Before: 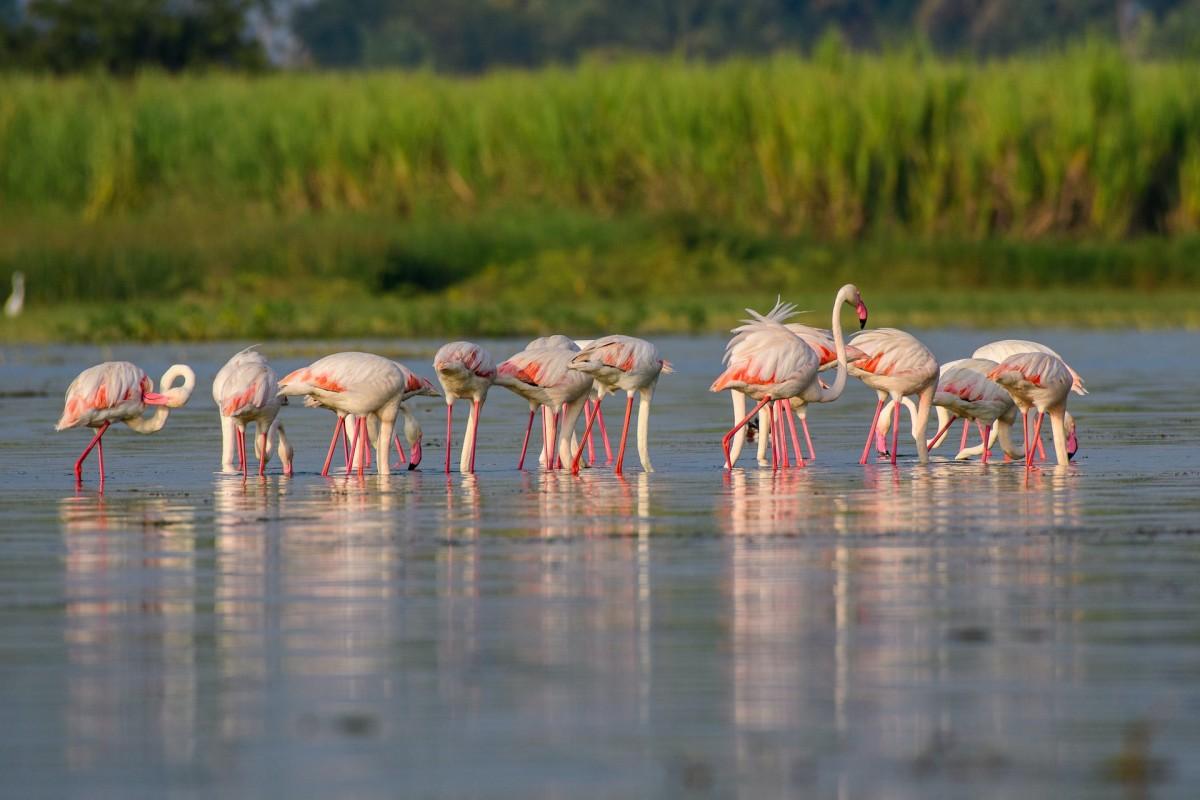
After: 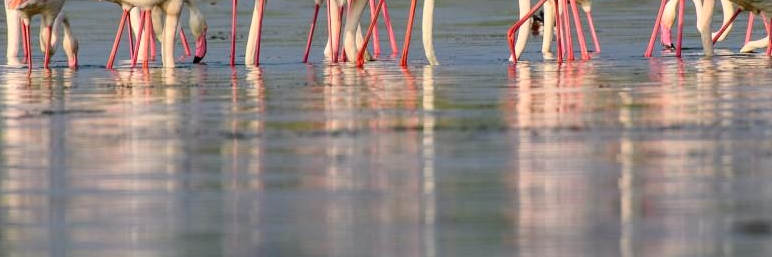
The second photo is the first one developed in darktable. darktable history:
crop: left 17.968%, top 50.916%, right 17.659%, bottom 16.89%
contrast brightness saturation: contrast 0.149, brightness 0.048
